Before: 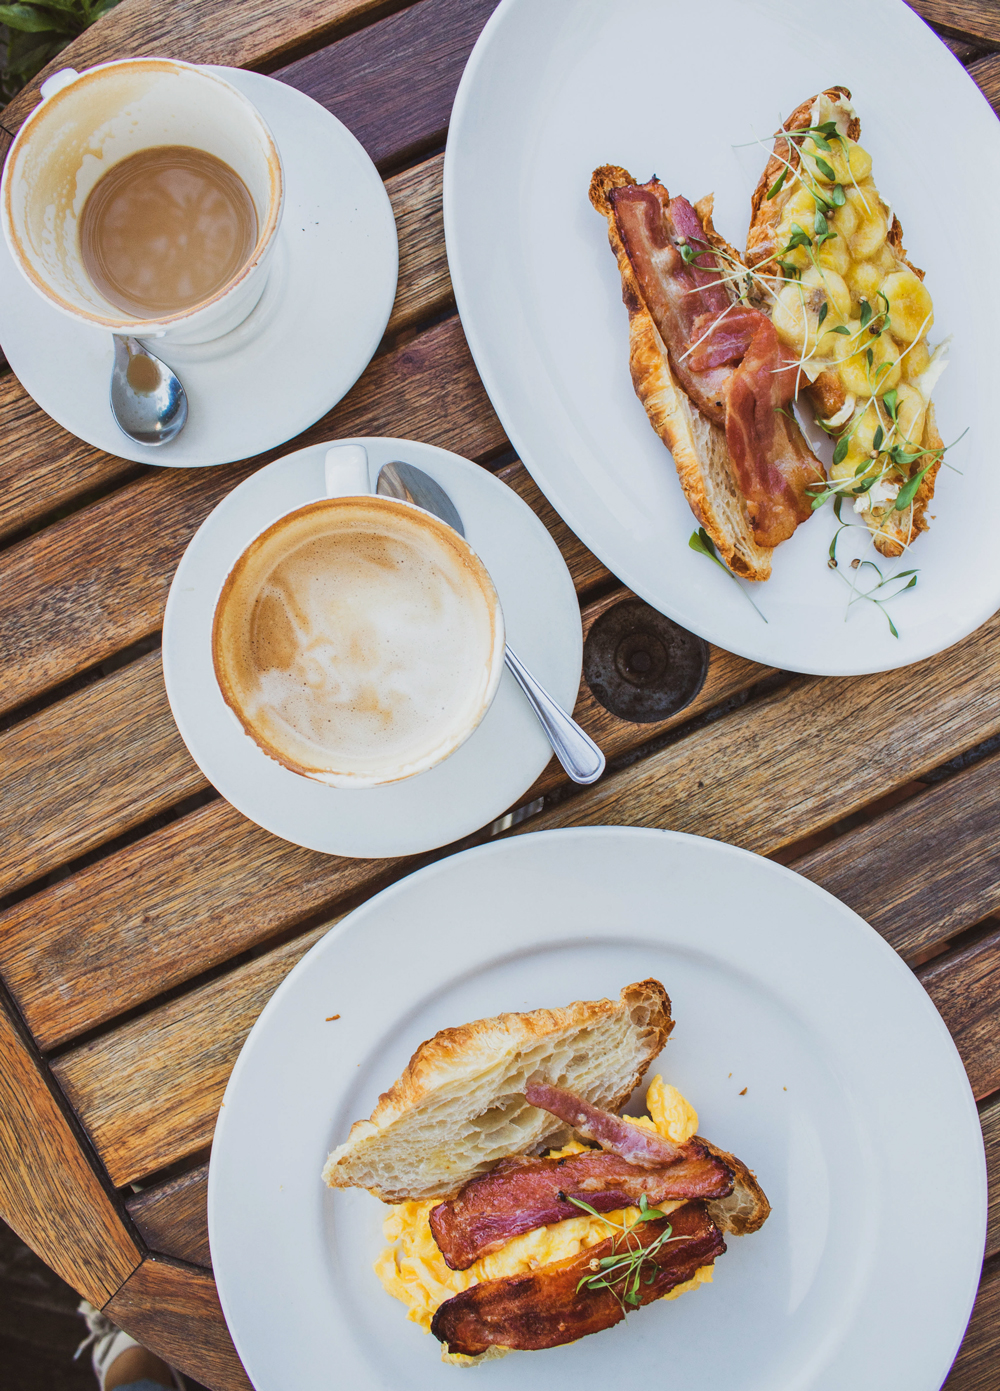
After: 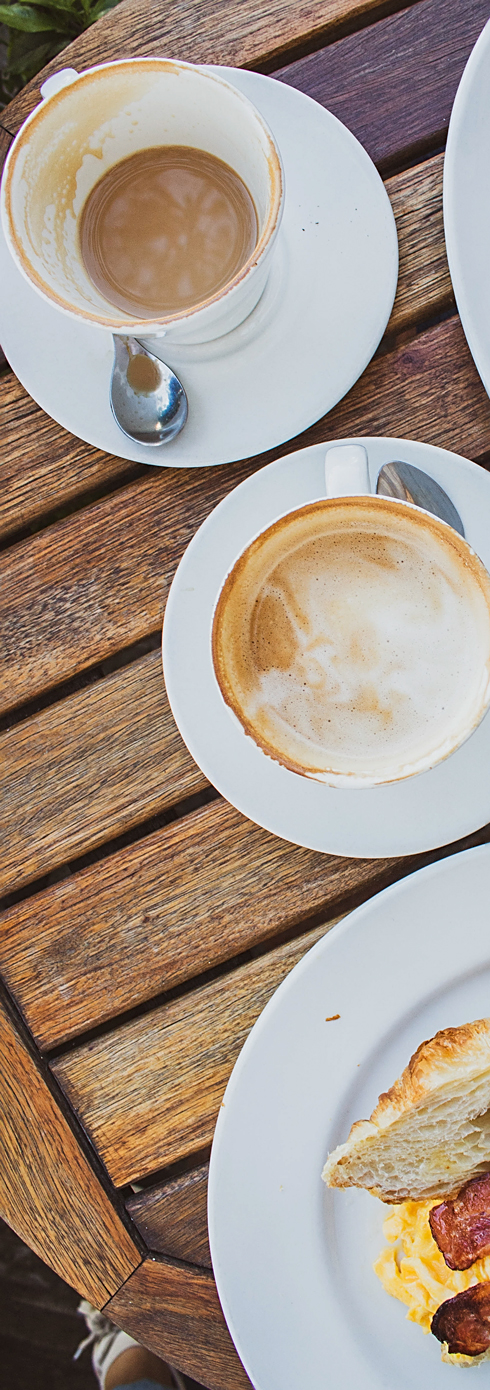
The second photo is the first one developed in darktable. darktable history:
crop and rotate: left 0.034%, top 0%, right 50.935%
sharpen: on, module defaults
